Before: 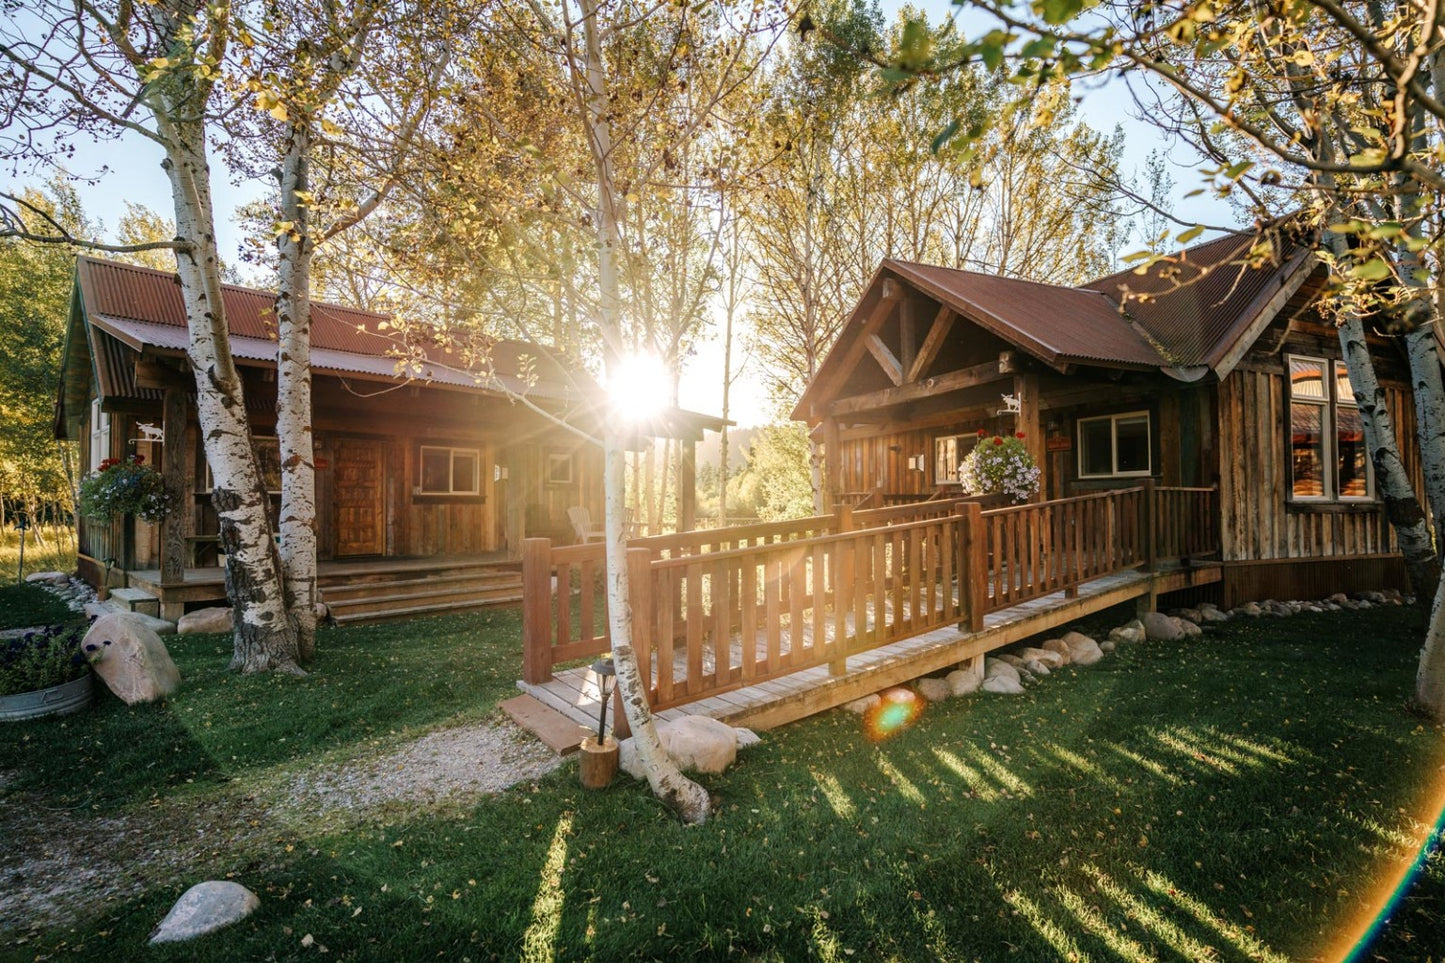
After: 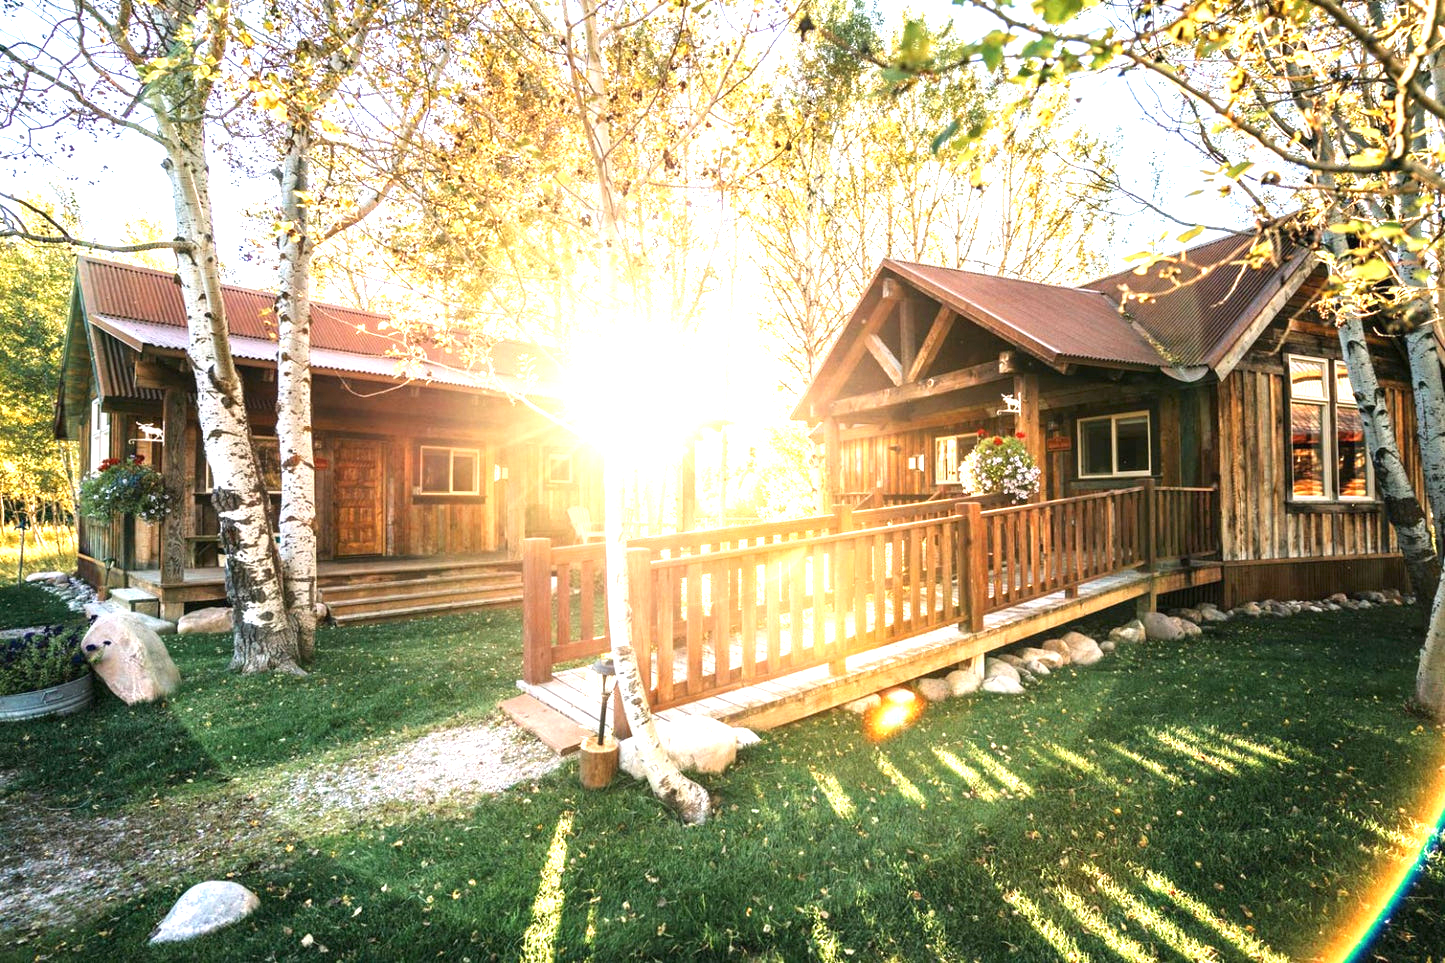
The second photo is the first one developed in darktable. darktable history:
white balance: emerald 1
exposure: black level correction 0, exposure 1.675 EV, compensate exposure bias true, compensate highlight preservation false
